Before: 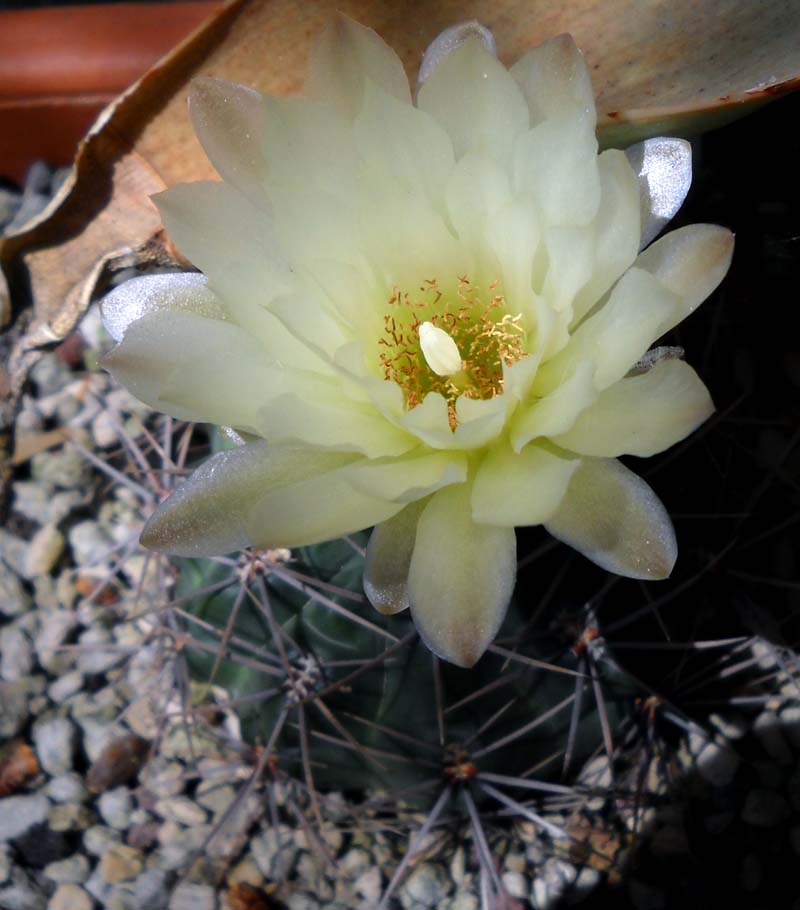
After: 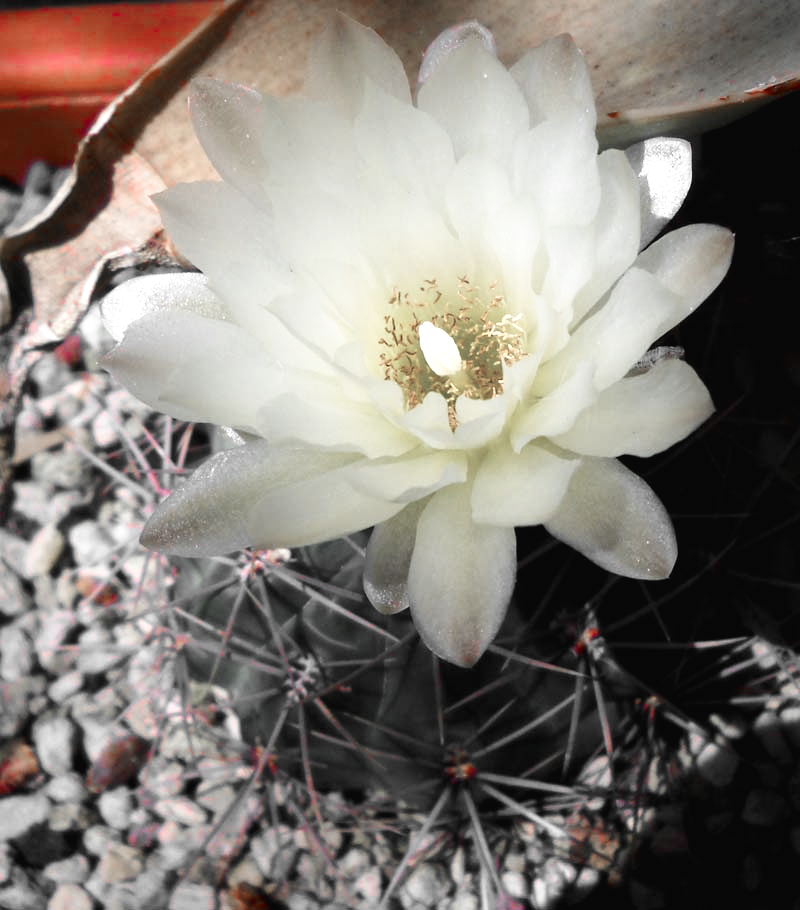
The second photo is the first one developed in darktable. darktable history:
color zones: curves: ch1 [(0, 0.831) (0.08, 0.771) (0.157, 0.268) (0.241, 0.207) (0.562, -0.005) (0.714, -0.013) (0.876, 0.01) (1, 0.831)]
exposure: black level correction 0, exposure 0.5 EV, compensate exposure bias true, compensate highlight preservation false
tone curve: curves: ch0 [(0, 0) (0.003, 0.019) (0.011, 0.022) (0.025, 0.03) (0.044, 0.049) (0.069, 0.08) (0.1, 0.111) (0.136, 0.144) (0.177, 0.189) (0.224, 0.23) (0.277, 0.285) (0.335, 0.356) (0.399, 0.428) (0.468, 0.511) (0.543, 0.597) (0.623, 0.682) (0.709, 0.773) (0.801, 0.865) (0.898, 0.945) (1, 1)], preserve colors none
